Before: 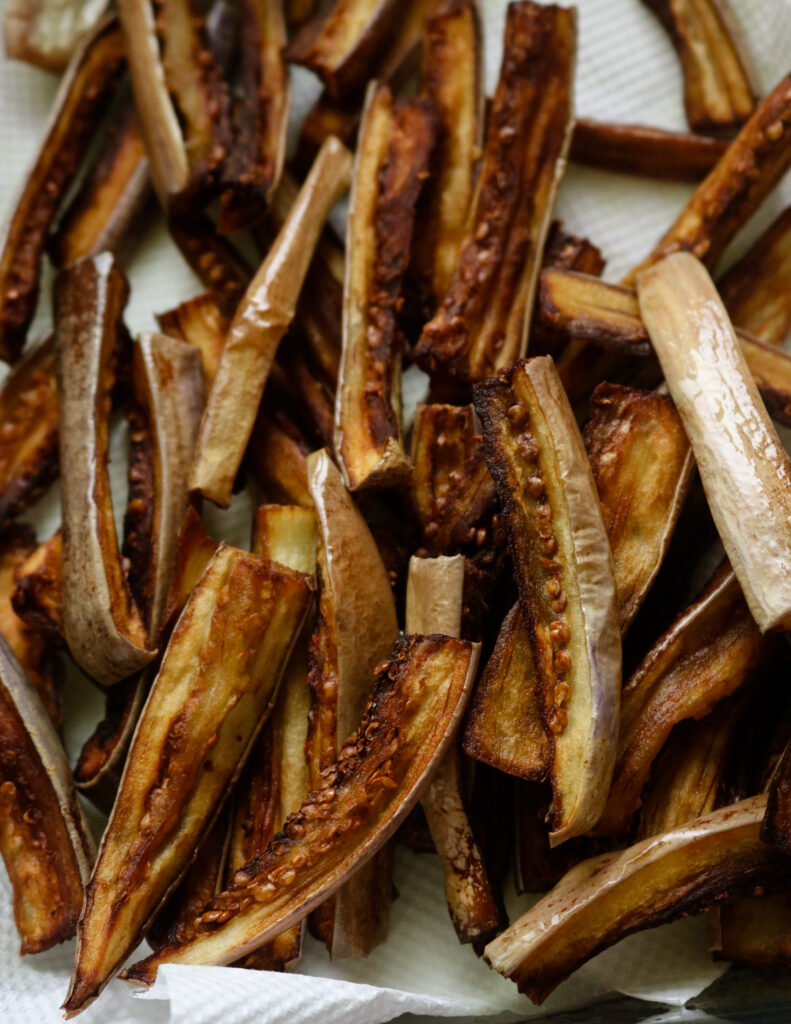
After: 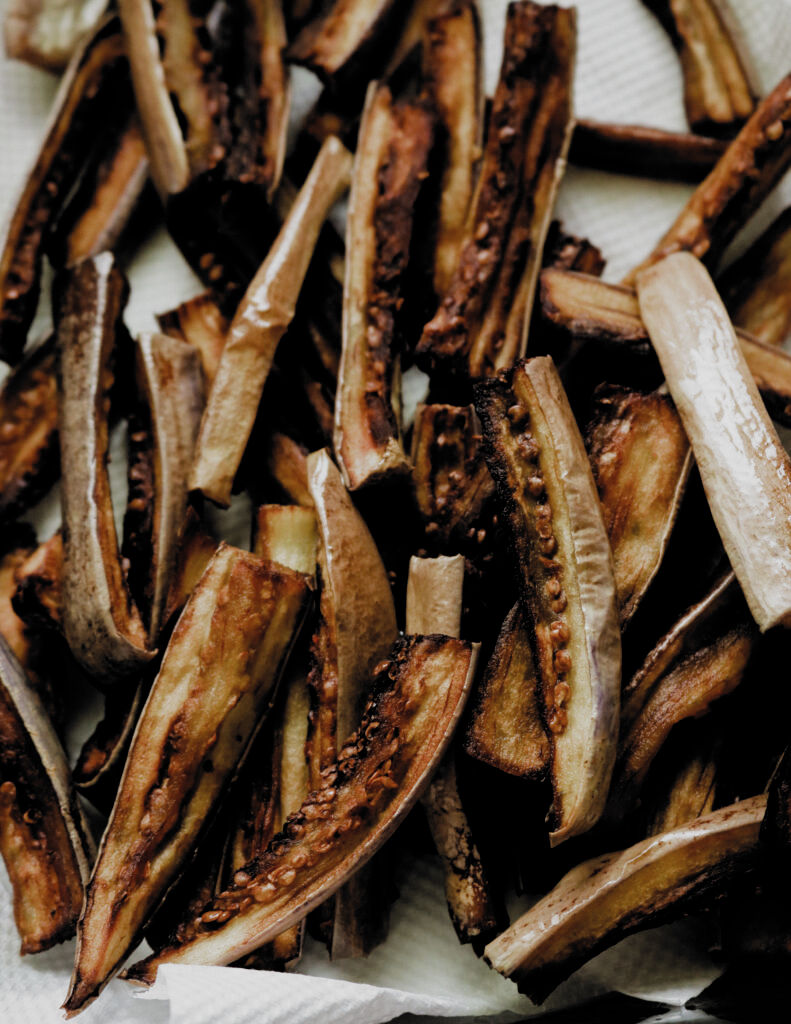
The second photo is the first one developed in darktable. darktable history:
filmic rgb: black relative exposure -5.09 EV, white relative exposure 3.96 EV, threshold 5.97 EV, hardness 2.88, contrast 1.3, highlights saturation mix -31.07%, add noise in highlights 0.001, preserve chrominance max RGB, color science v3 (2019), use custom middle-gray values true, contrast in highlights soft, enable highlight reconstruction true
